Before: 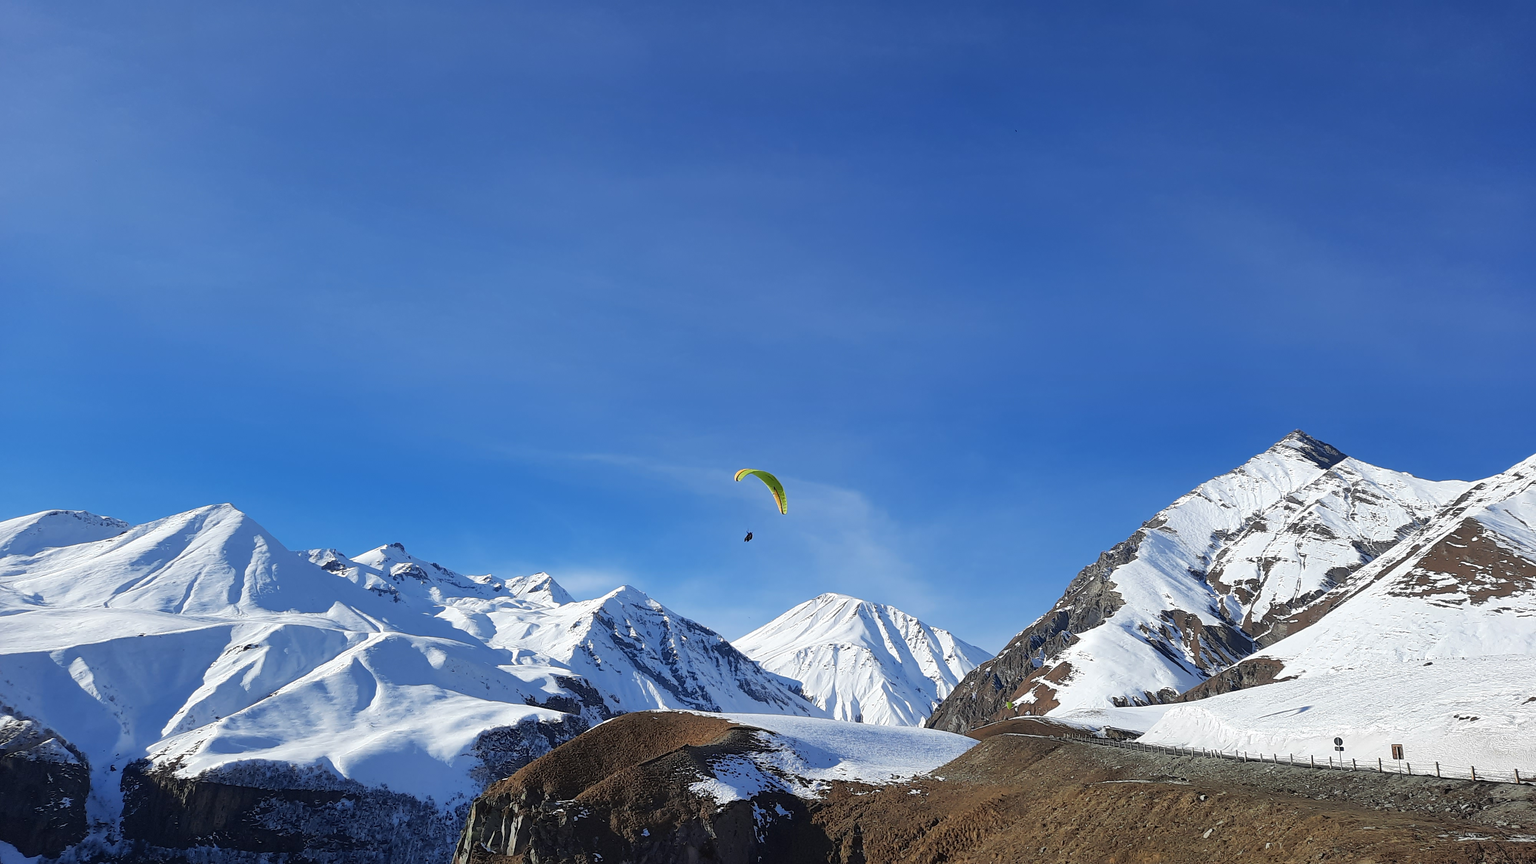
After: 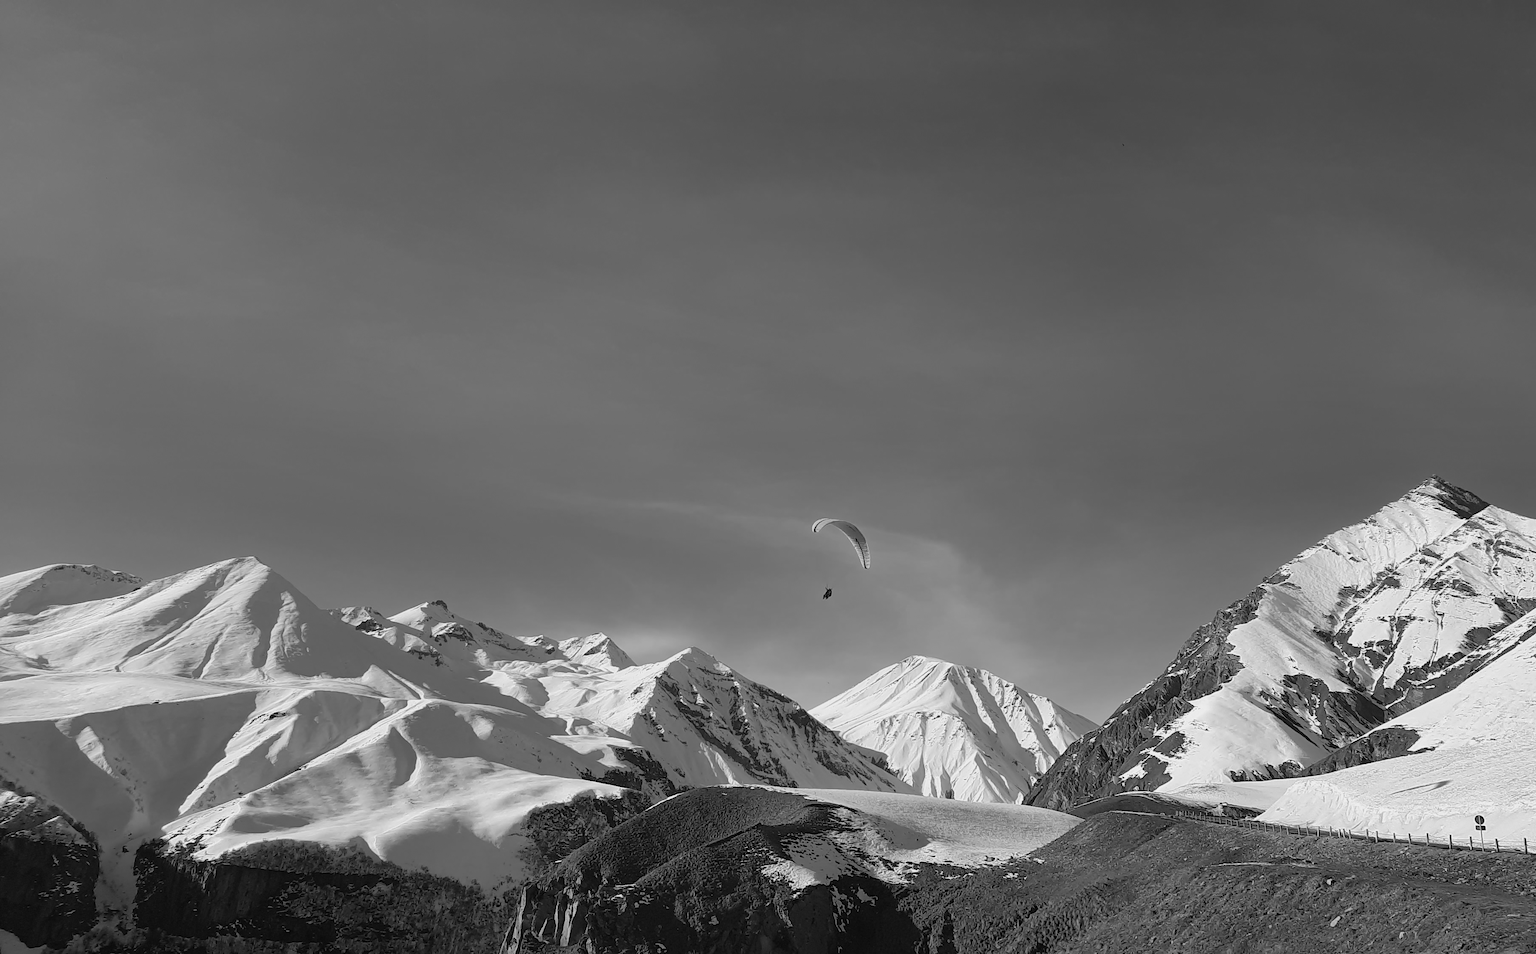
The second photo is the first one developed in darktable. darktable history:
crop: right 9.509%, bottom 0.031%
monochrome: a -74.22, b 78.2
